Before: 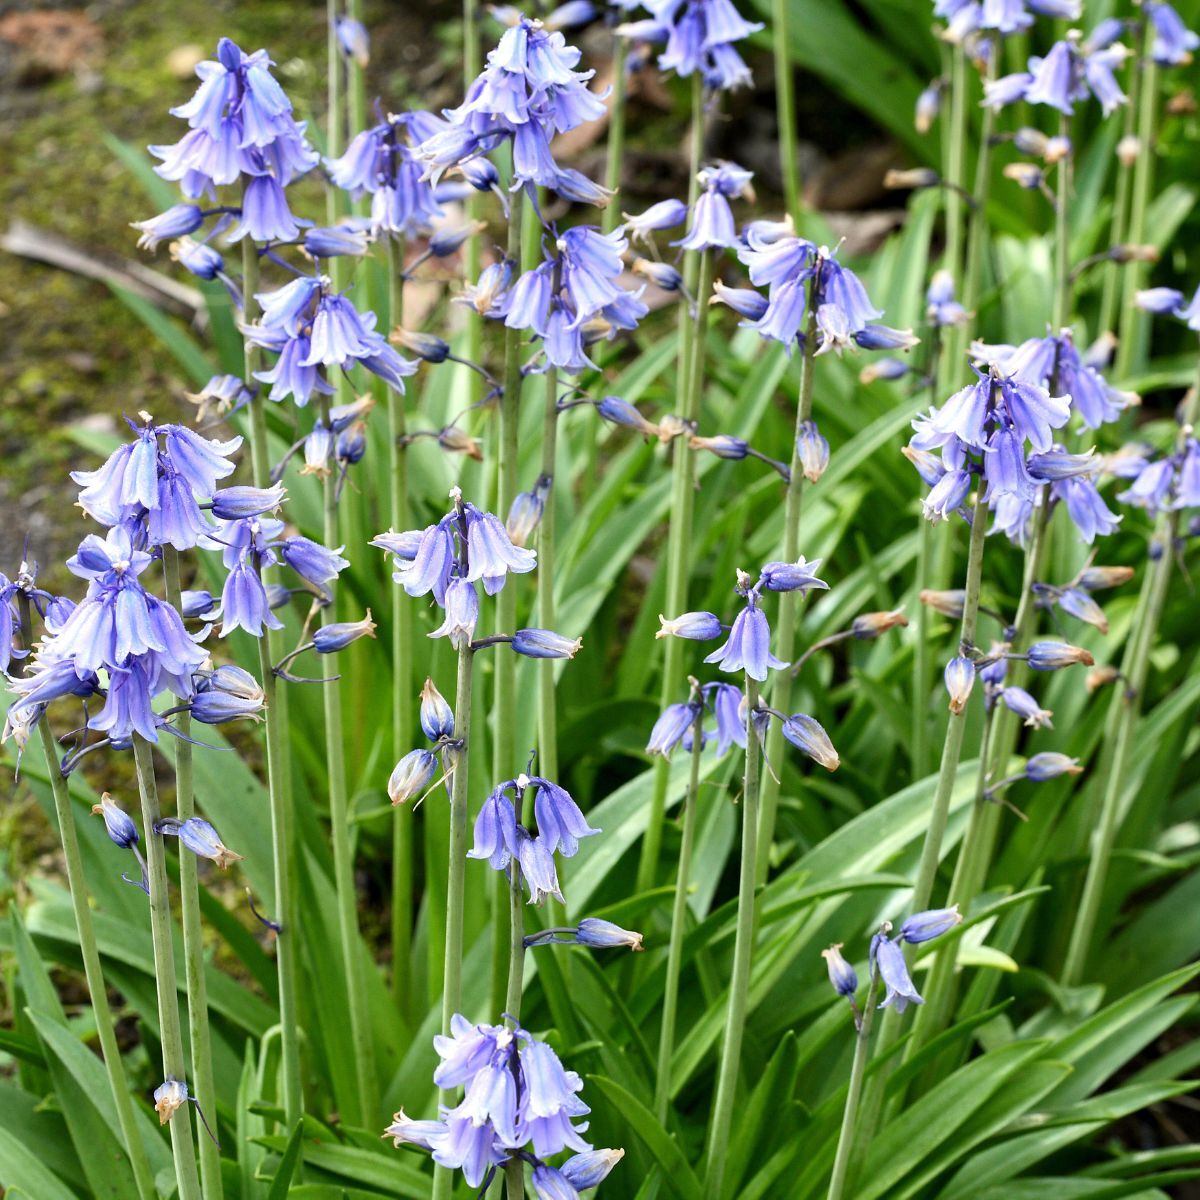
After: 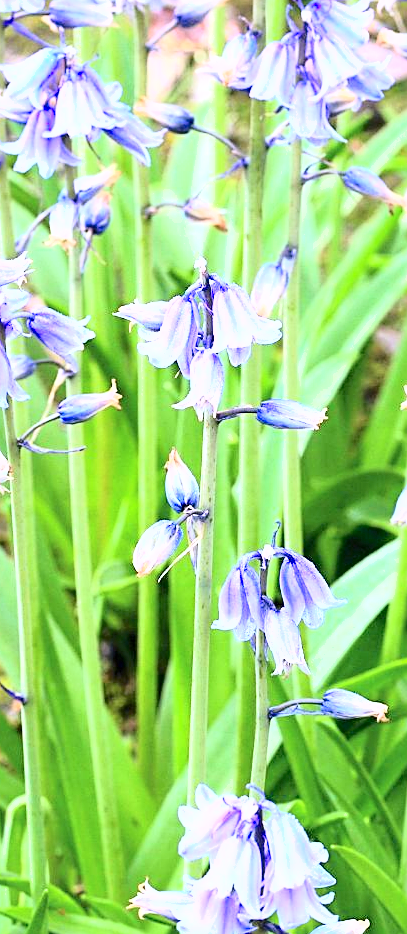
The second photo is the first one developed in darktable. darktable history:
shadows and highlights: shadows 25.15, white point adjustment -2.97, highlights -30.07
color correction: highlights a* 6.02, highlights b* 4.89
sharpen: on, module defaults
tone curve: curves: ch0 [(0, 0) (0.003, 0.003) (0.011, 0.012) (0.025, 0.026) (0.044, 0.046) (0.069, 0.072) (0.1, 0.104) (0.136, 0.141) (0.177, 0.185) (0.224, 0.247) (0.277, 0.335) (0.335, 0.447) (0.399, 0.539) (0.468, 0.636) (0.543, 0.723) (0.623, 0.803) (0.709, 0.873) (0.801, 0.936) (0.898, 0.978) (1, 1)], color space Lab, independent channels, preserve colors none
exposure: black level correction 0, exposure 1.2 EV, compensate highlight preservation false
crop and rotate: left 21.274%, top 19.098%, right 44.794%, bottom 2.994%
color calibration: output R [0.972, 0.068, -0.094, 0], output G [-0.178, 1.216, -0.086, 0], output B [0.095, -0.136, 0.98, 0], illuminant as shot in camera, x 0.379, y 0.397, temperature 4143 K
